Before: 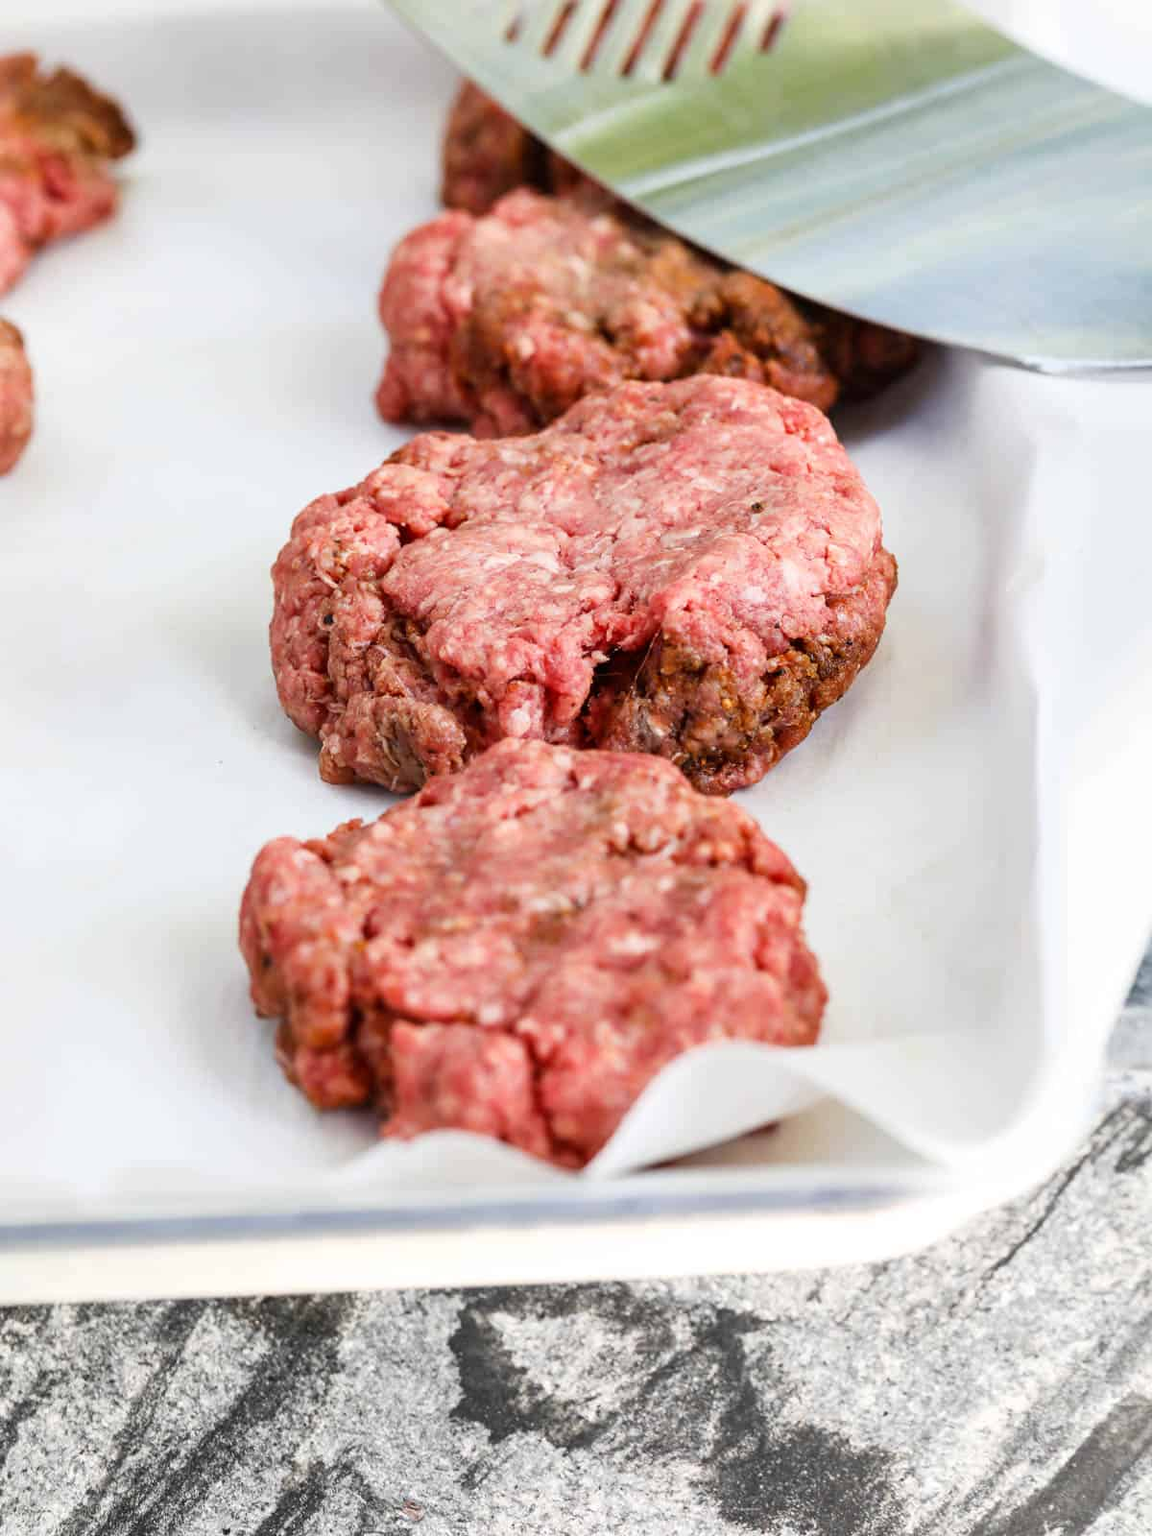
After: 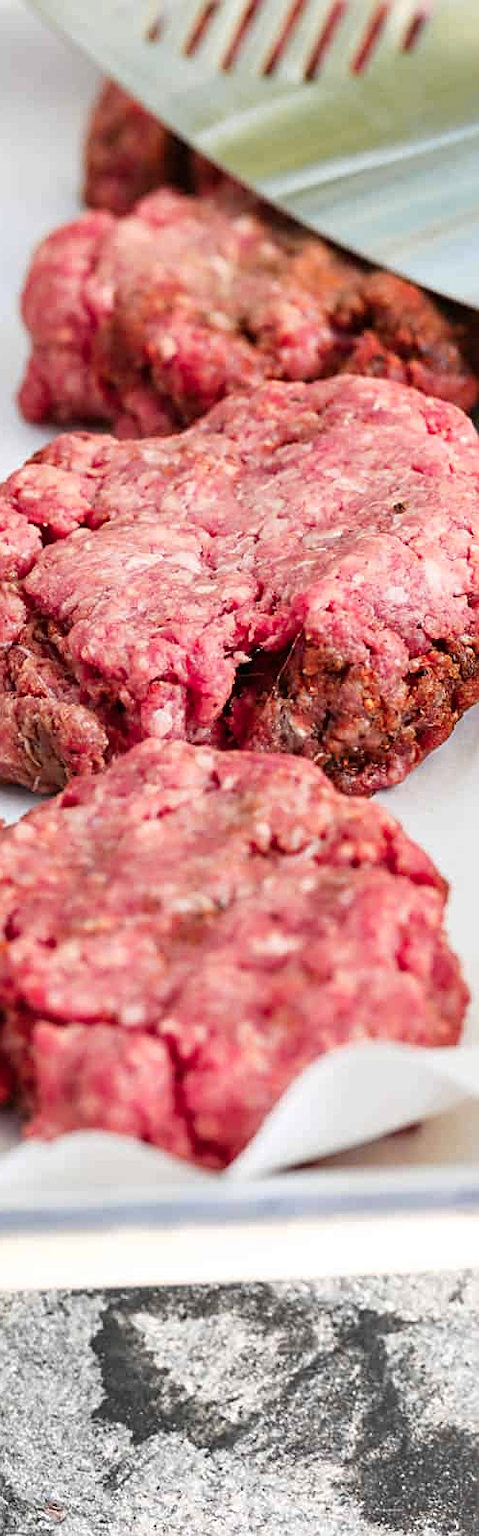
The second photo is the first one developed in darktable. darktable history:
crop: left 31.149%, right 27.244%
sharpen: on, module defaults
color zones: curves: ch1 [(0.263, 0.53) (0.376, 0.287) (0.487, 0.512) (0.748, 0.547) (1, 0.513)]; ch2 [(0.262, 0.45) (0.751, 0.477)]
